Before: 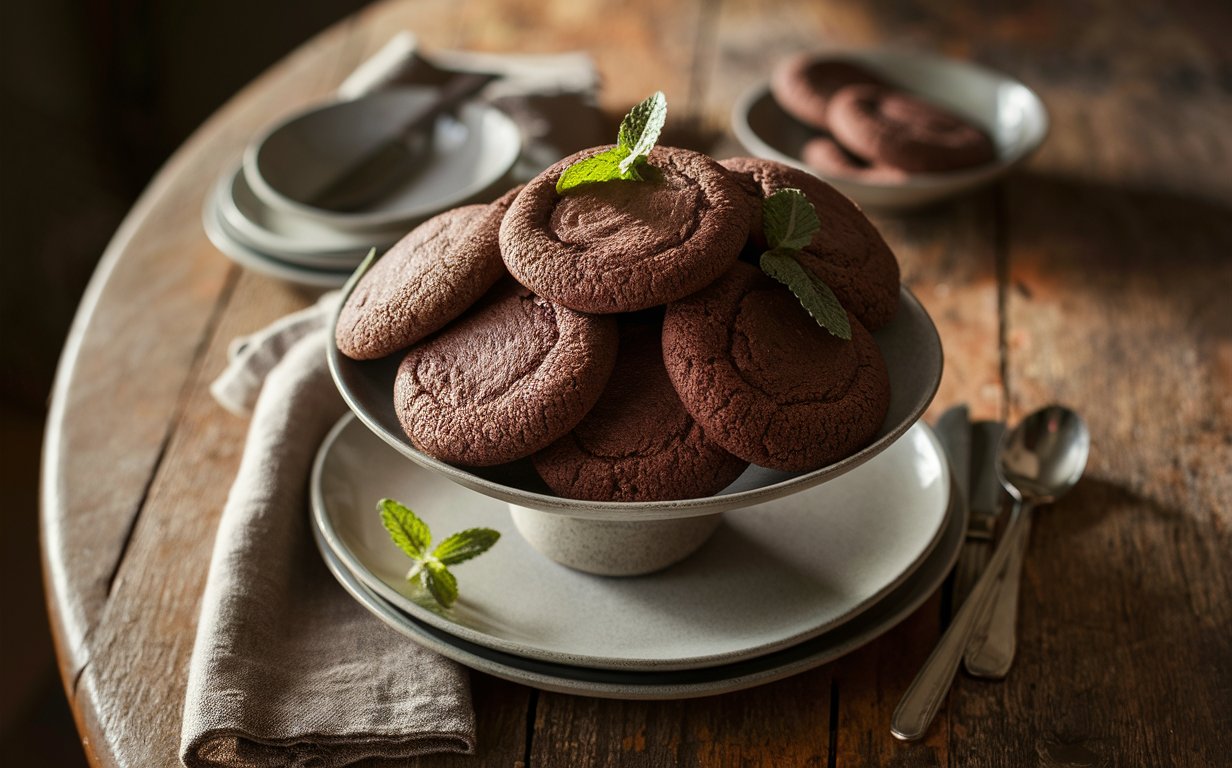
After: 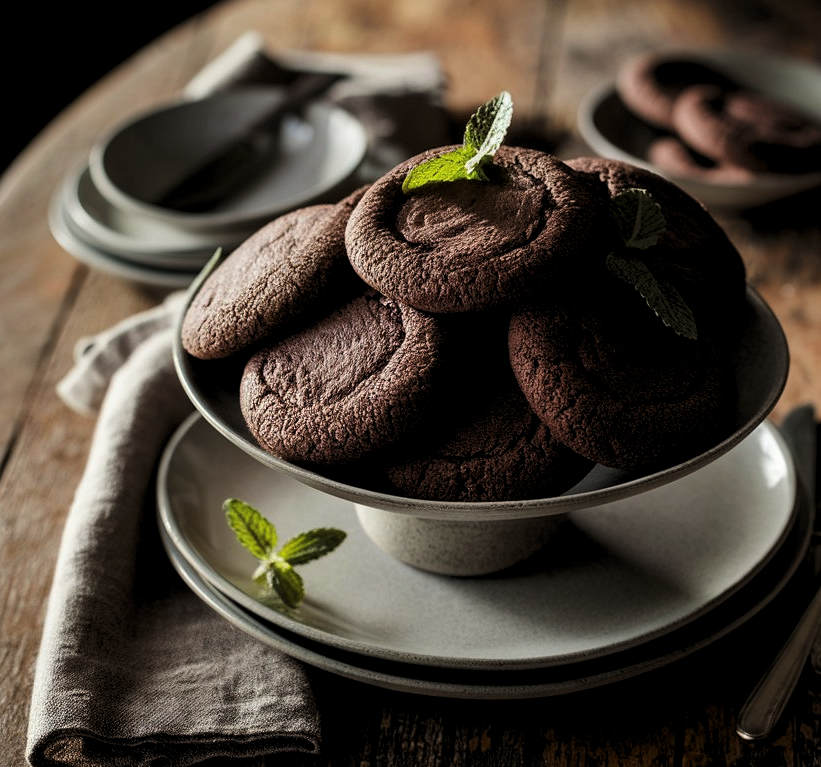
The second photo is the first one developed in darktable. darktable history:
crop and rotate: left 12.648%, right 20.685%
levels: levels [0.116, 0.574, 1]
